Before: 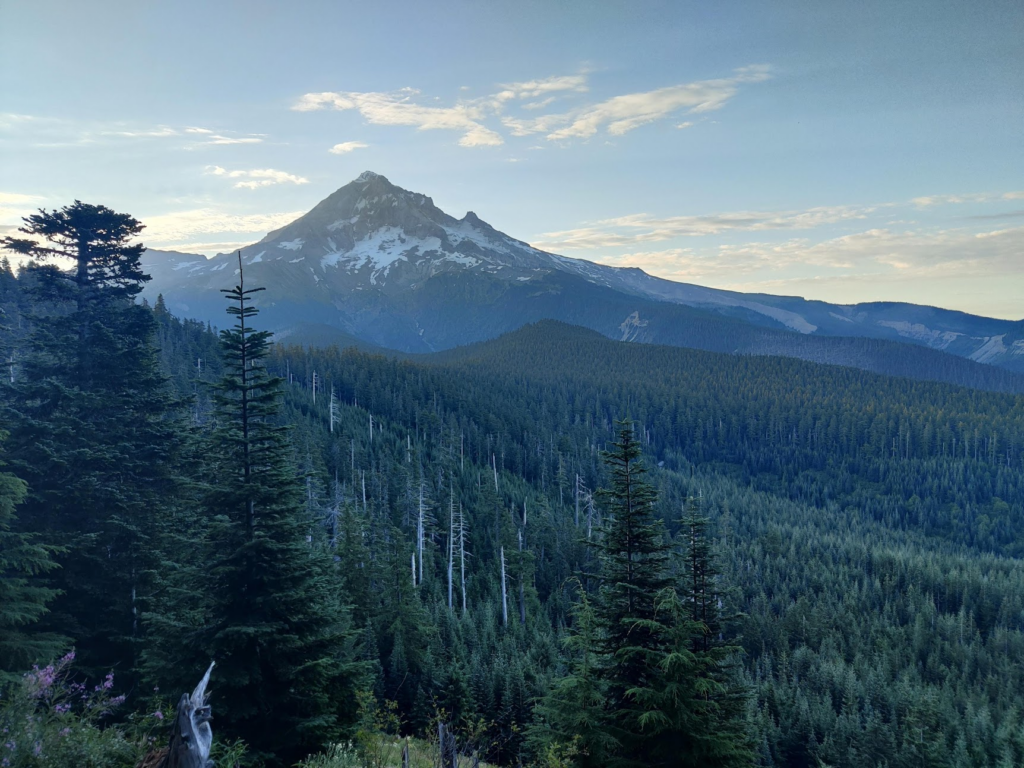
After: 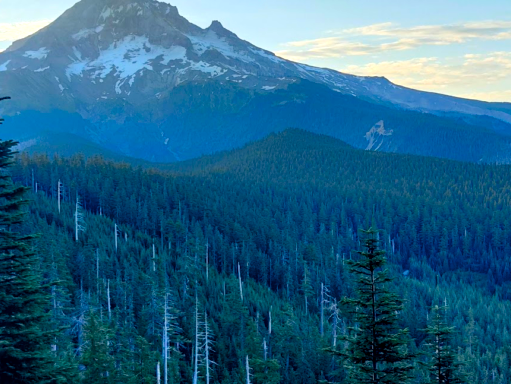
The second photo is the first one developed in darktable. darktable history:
color balance: output saturation 120%
exposure: black level correction 0.005, exposure 0.286 EV, compensate highlight preservation false
crop: left 25%, top 25%, right 25%, bottom 25%
color balance rgb: perceptual saturation grading › global saturation 30%, global vibrance 20%
